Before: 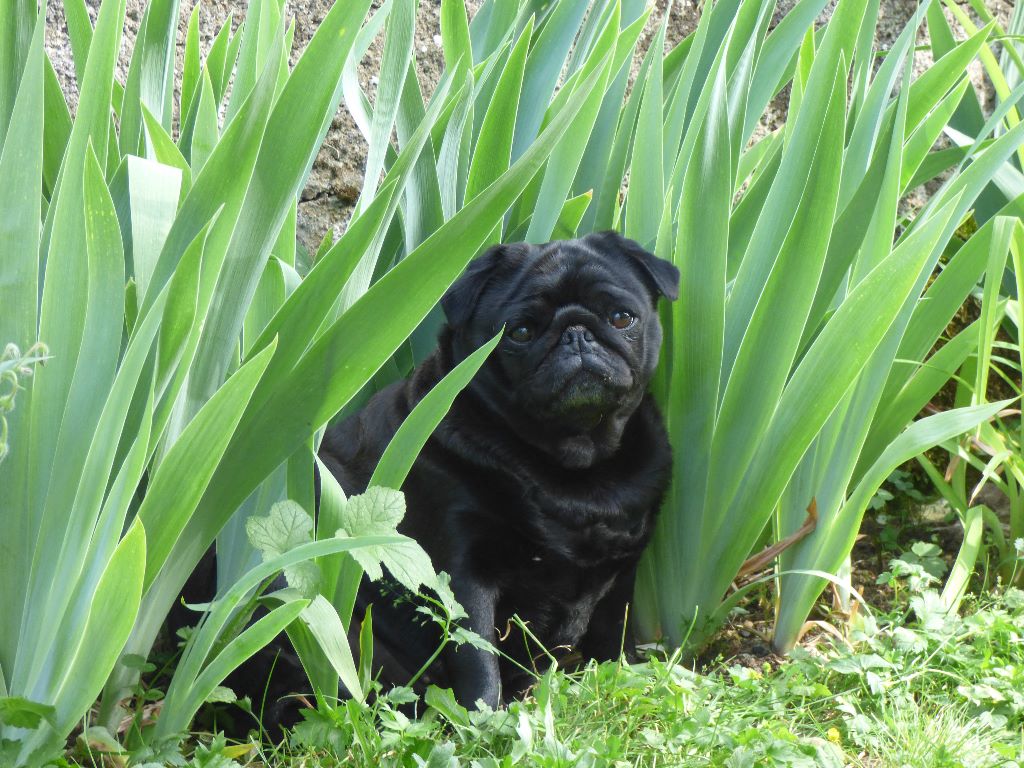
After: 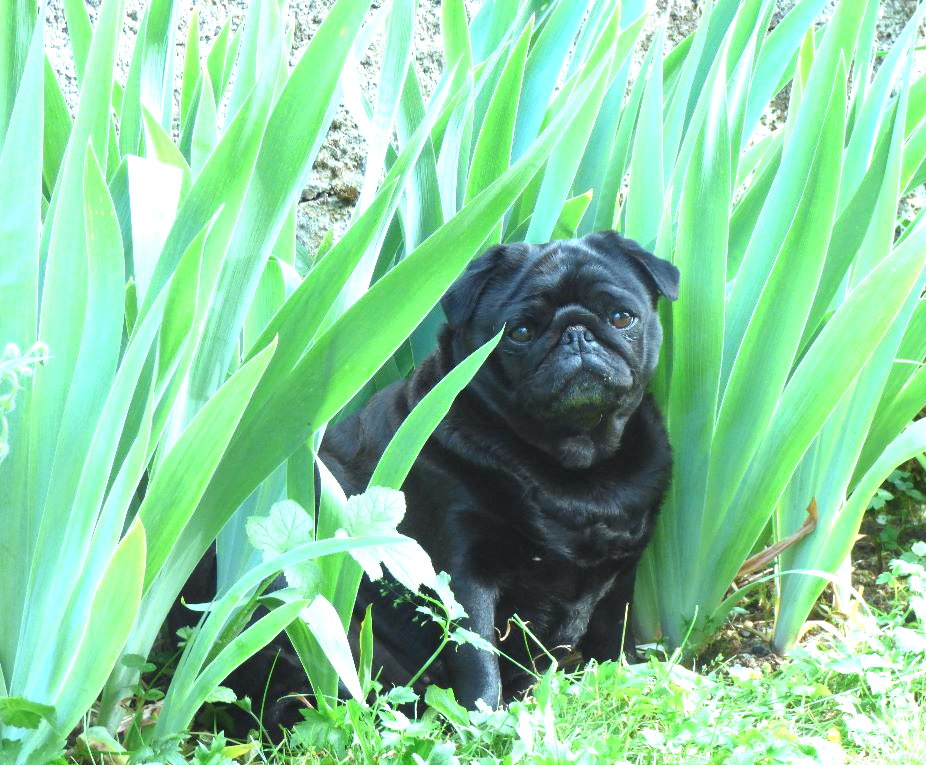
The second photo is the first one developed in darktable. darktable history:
crop: right 9.49%, bottom 0.02%
exposure: black level correction 0, exposure 1.1 EV, compensate exposure bias true, compensate highlight preservation false
color correction: highlights a* -10.13, highlights b* -10.53
